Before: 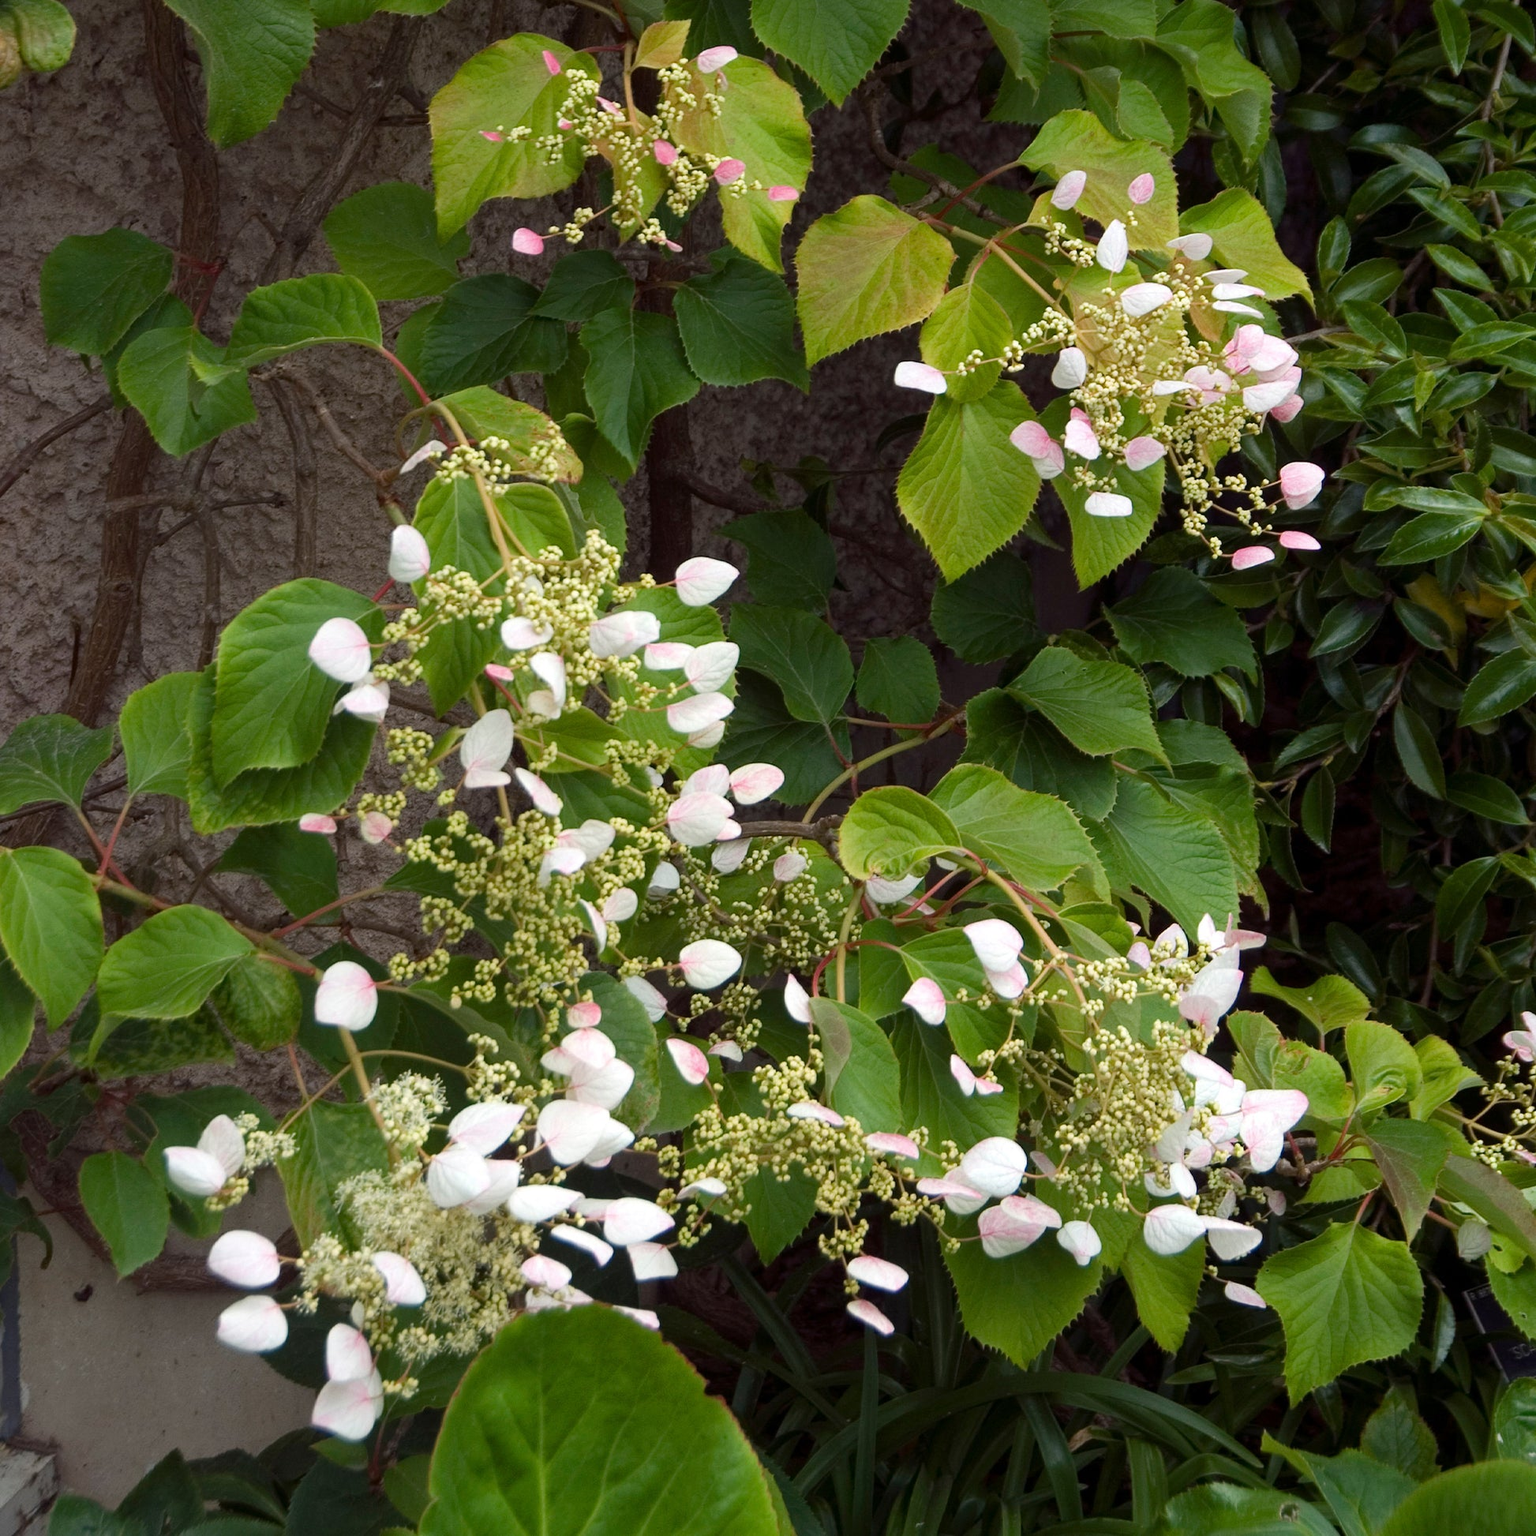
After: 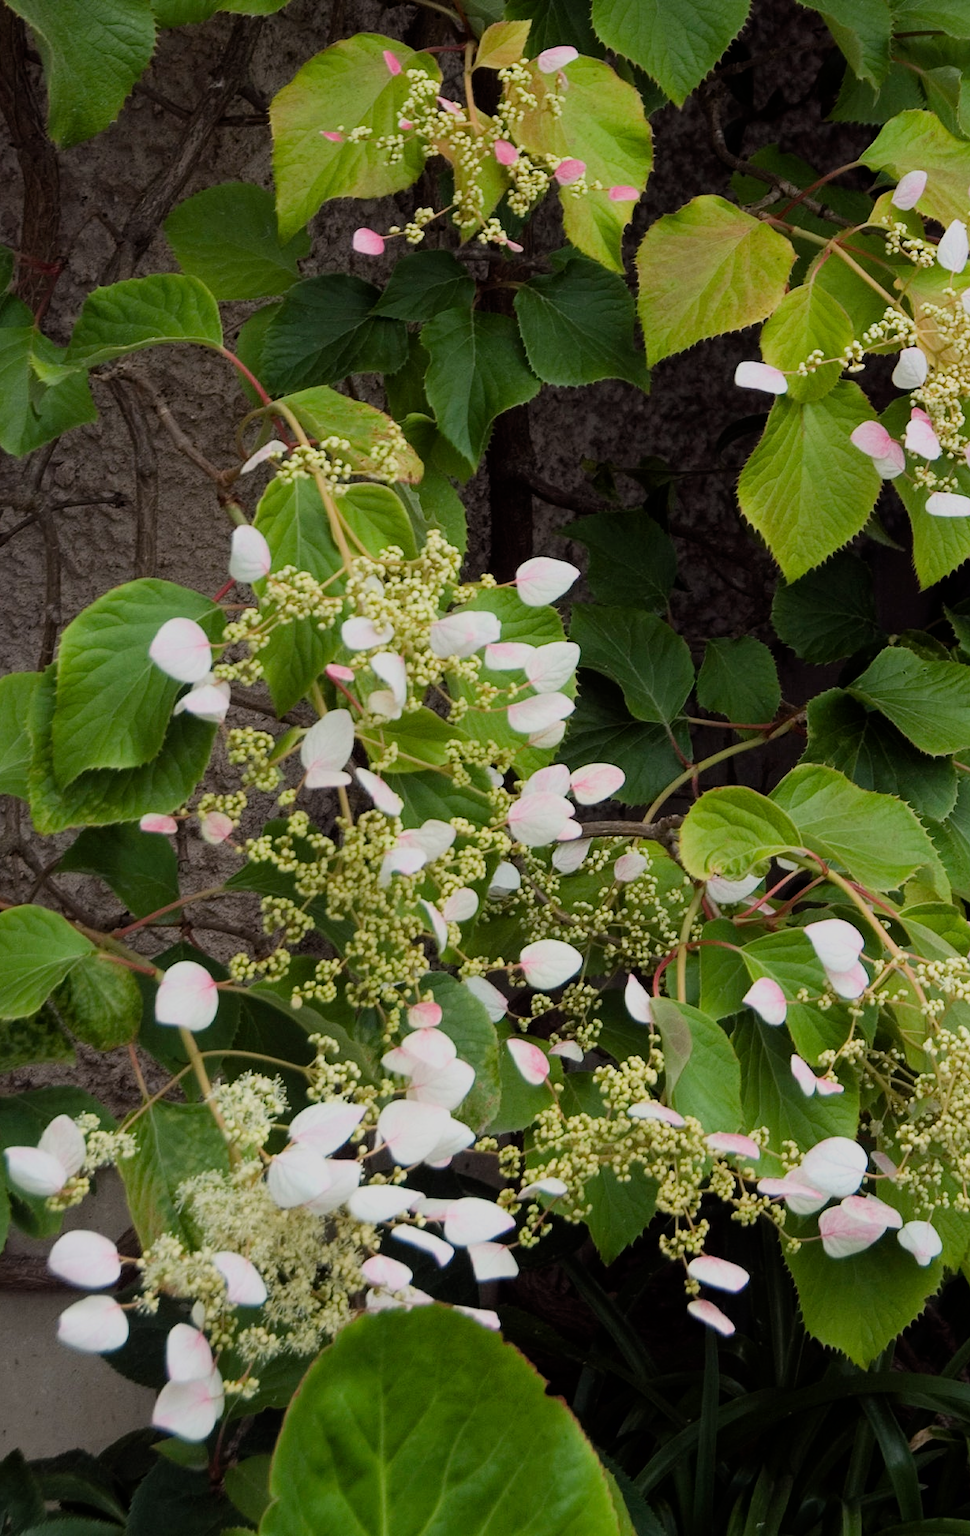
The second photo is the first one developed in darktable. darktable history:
filmic rgb: black relative exposure -7.65 EV, white relative exposure 4.56 EV, hardness 3.61, color science v6 (2022), iterations of high-quality reconstruction 0
color balance rgb: linear chroma grading › global chroma 0.685%, perceptual saturation grading › global saturation 0.493%
crop: left 10.412%, right 26.399%
